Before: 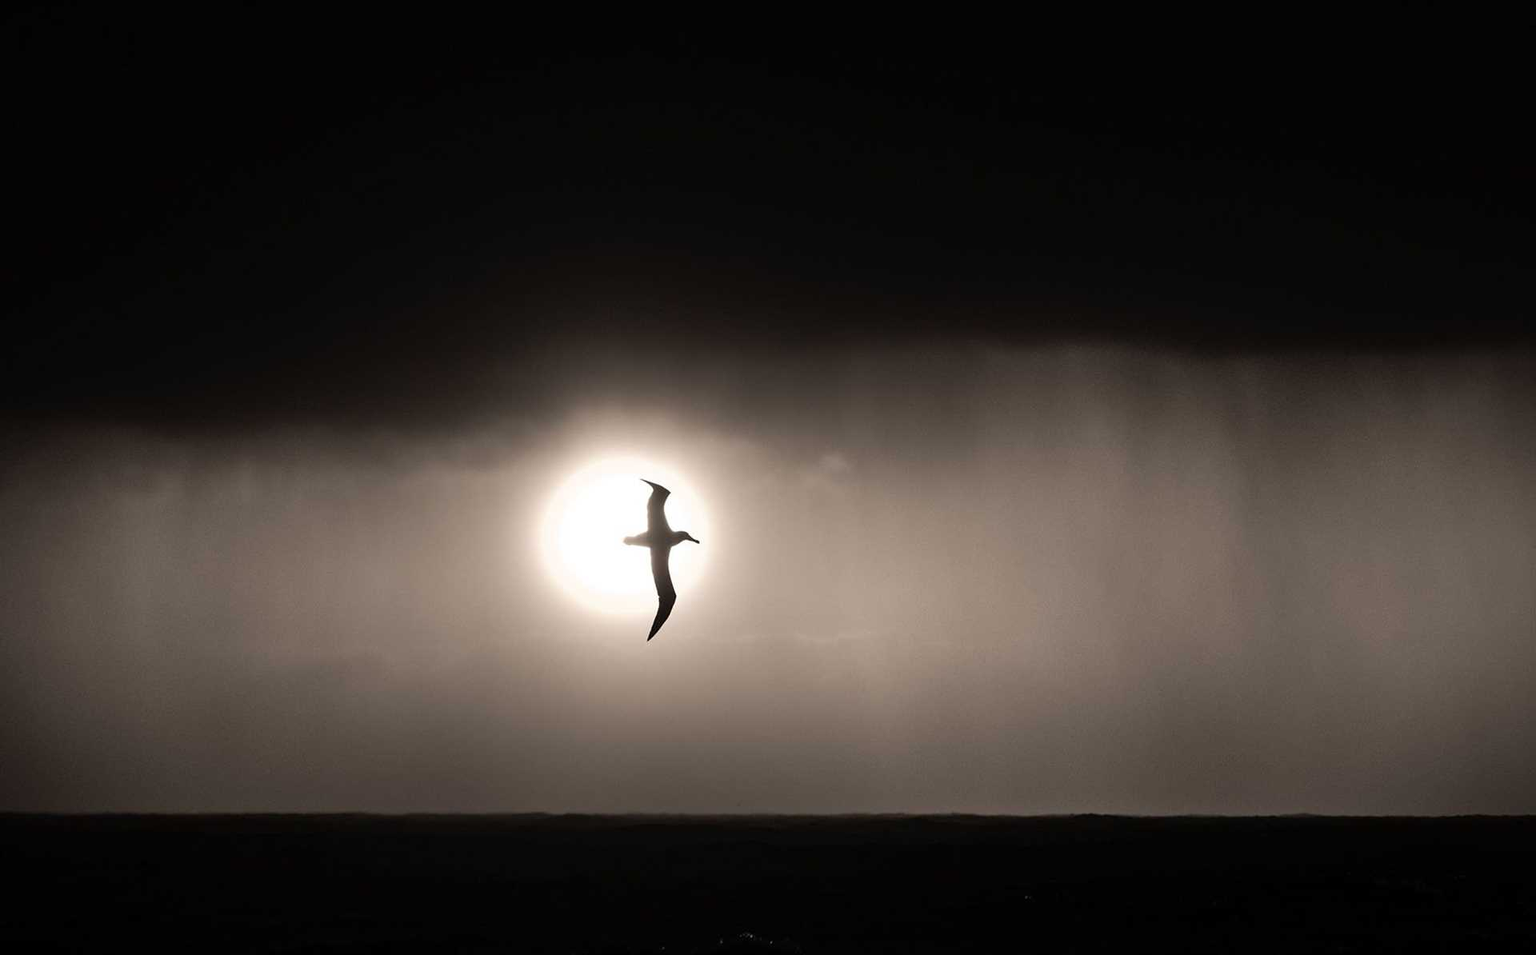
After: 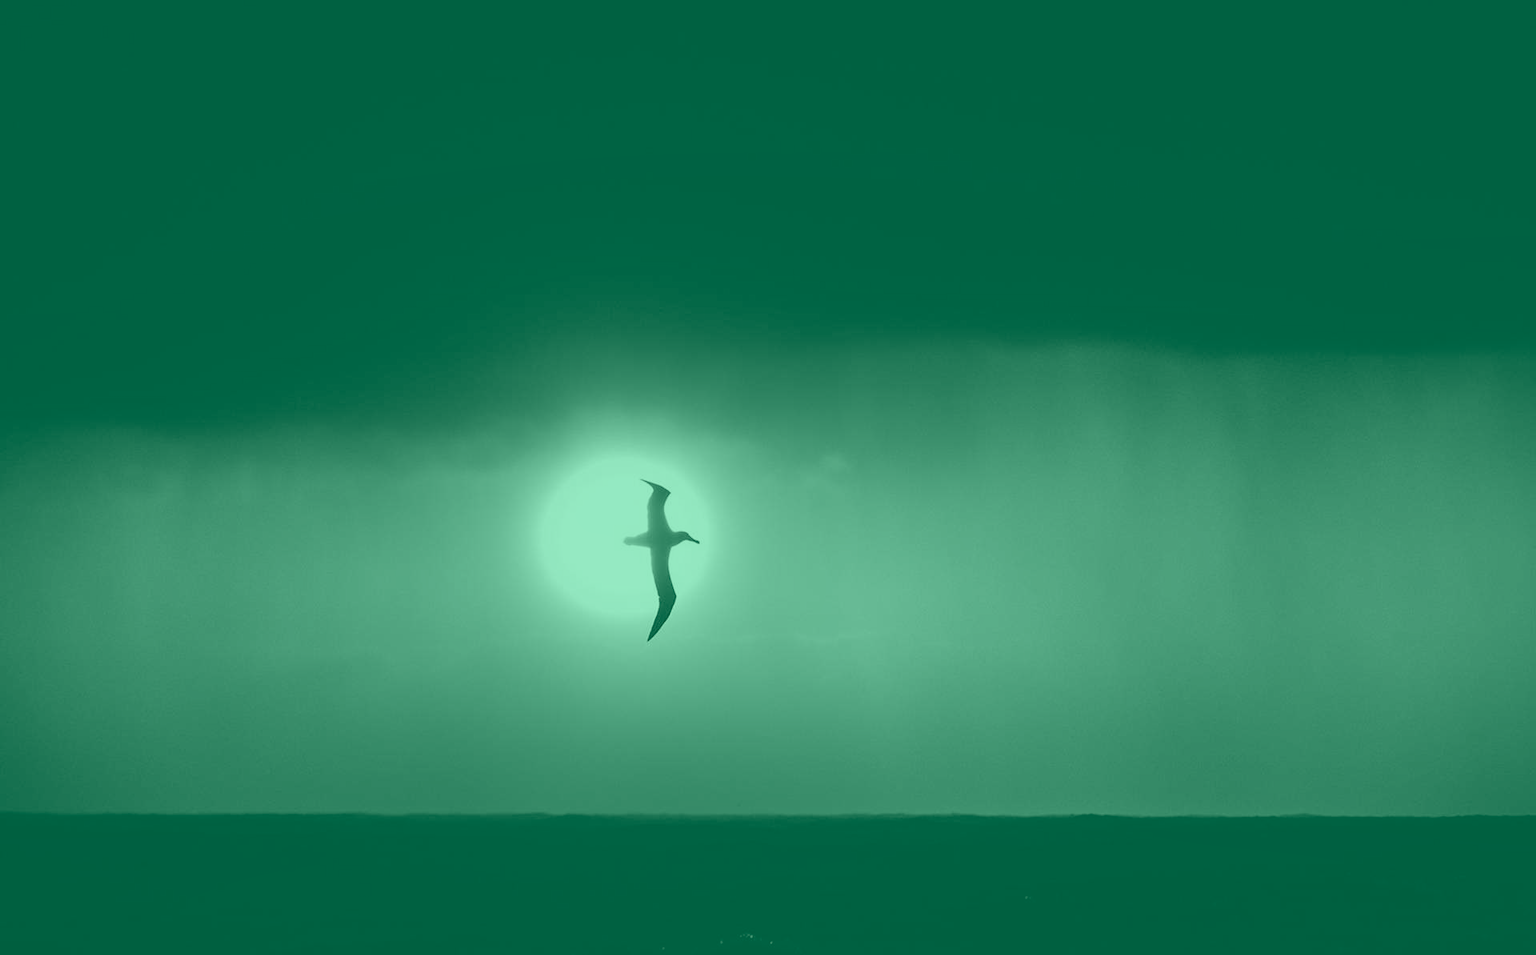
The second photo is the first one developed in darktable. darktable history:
colorize: hue 147.6°, saturation 65%, lightness 21.64%
local contrast: highlights 100%, shadows 100%, detail 120%, midtone range 0.2
